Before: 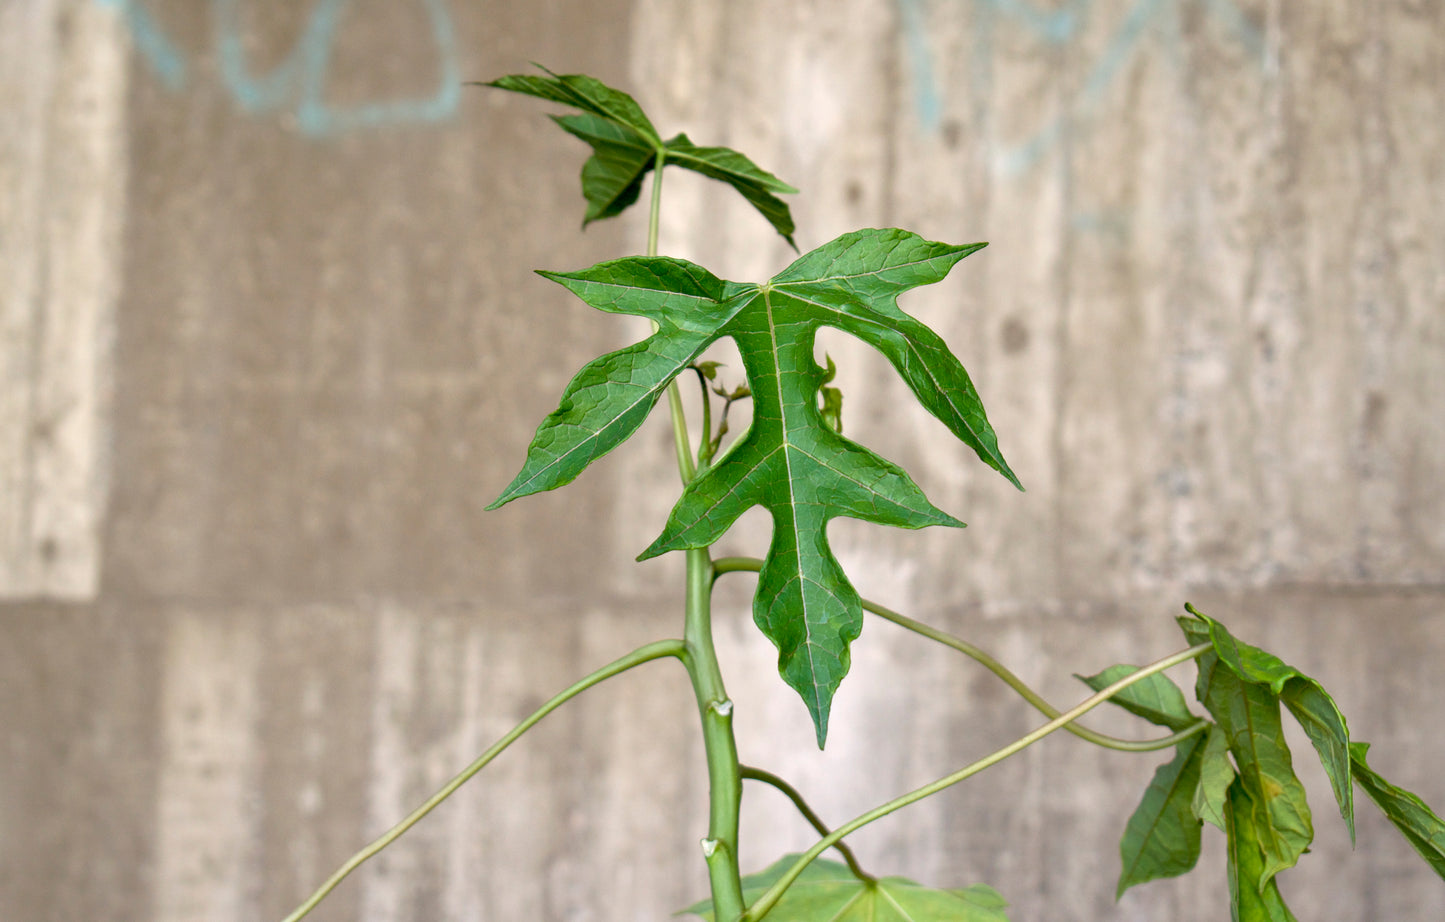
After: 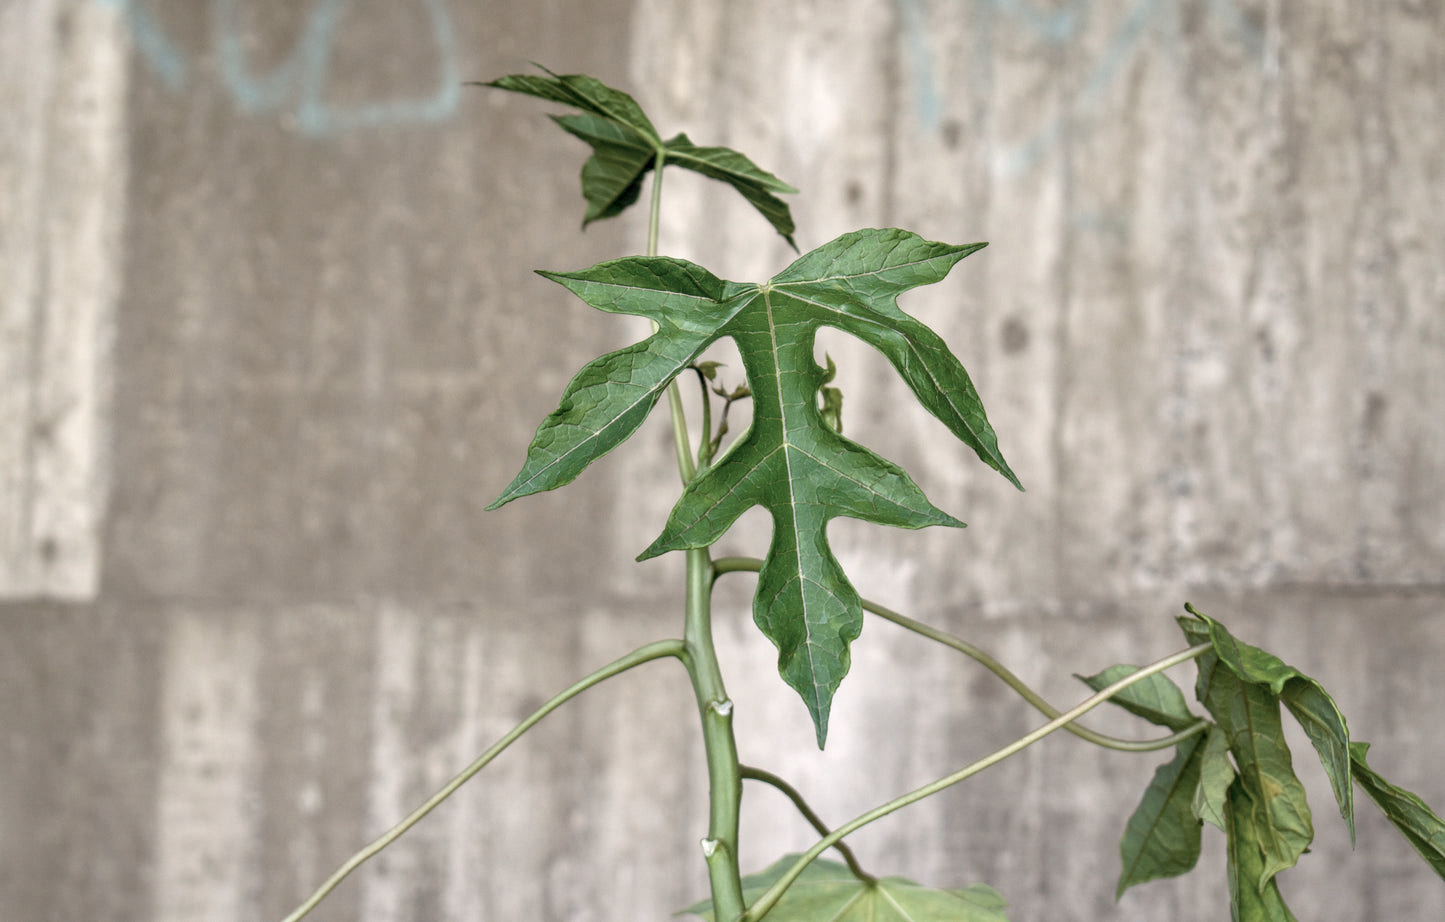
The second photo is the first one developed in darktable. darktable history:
local contrast: detail 130%
contrast brightness saturation: contrast -0.05, saturation -0.41
